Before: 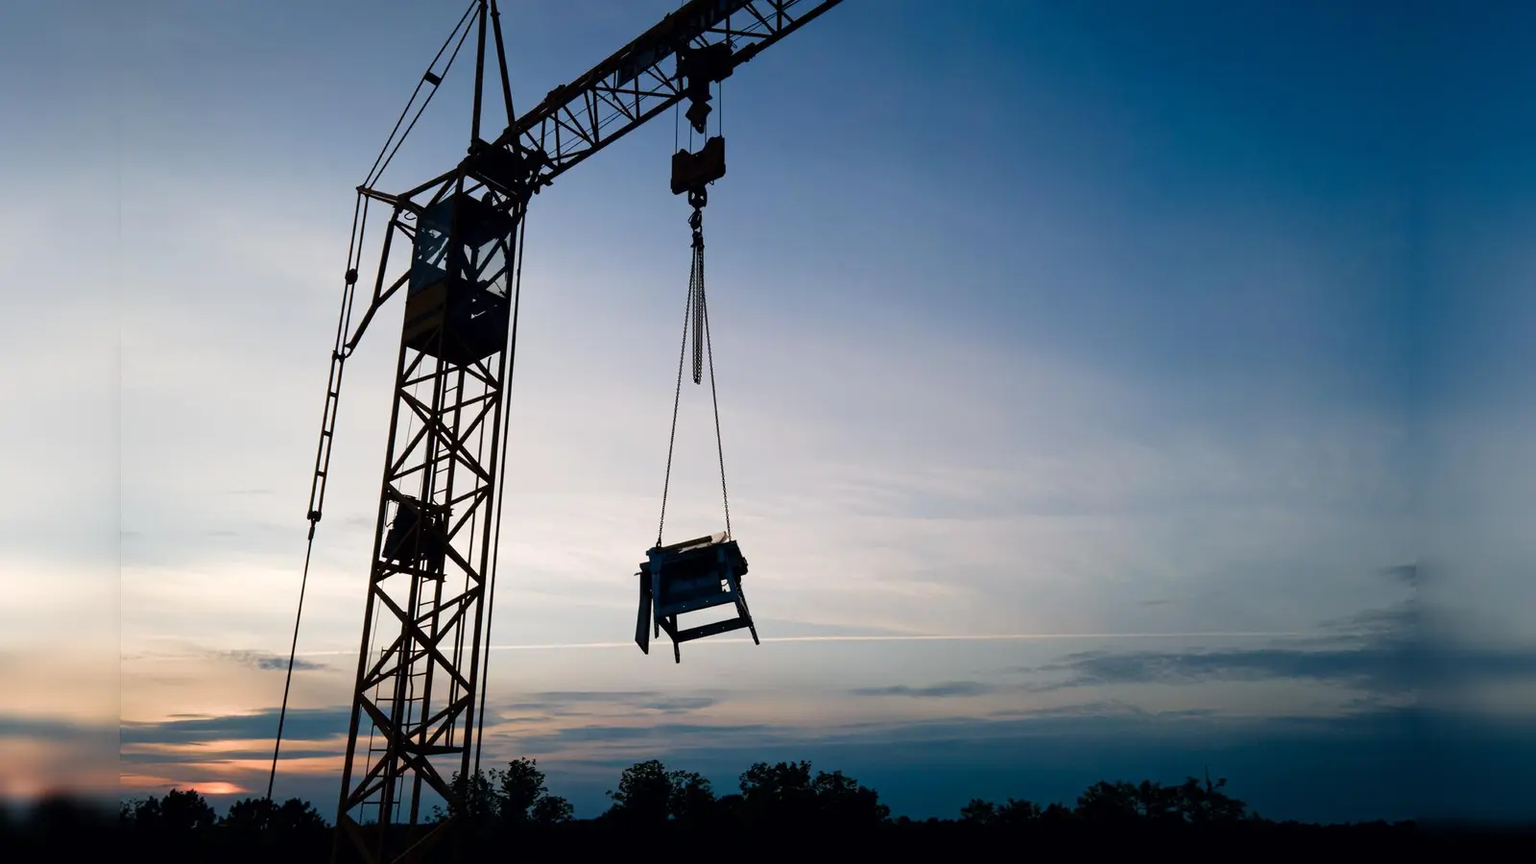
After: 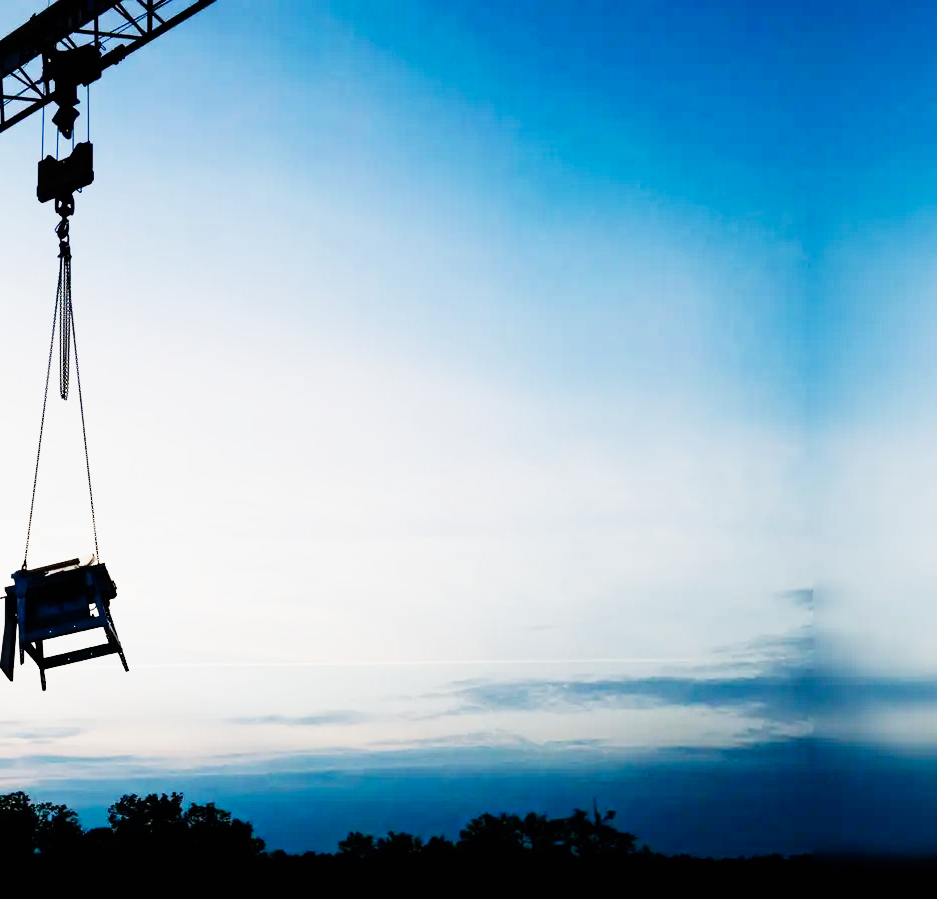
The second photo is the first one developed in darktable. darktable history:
crop: left 41.402%
sigmoid: contrast 2, skew -0.2, preserve hue 0%, red attenuation 0.1, red rotation 0.035, green attenuation 0.1, green rotation -0.017, blue attenuation 0.15, blue rotation -0.052, base primaries Rec2020
exposure: black level correction 0, exposure 1.675 EV, compensate exposure bias true, compensate highlight preservation false
